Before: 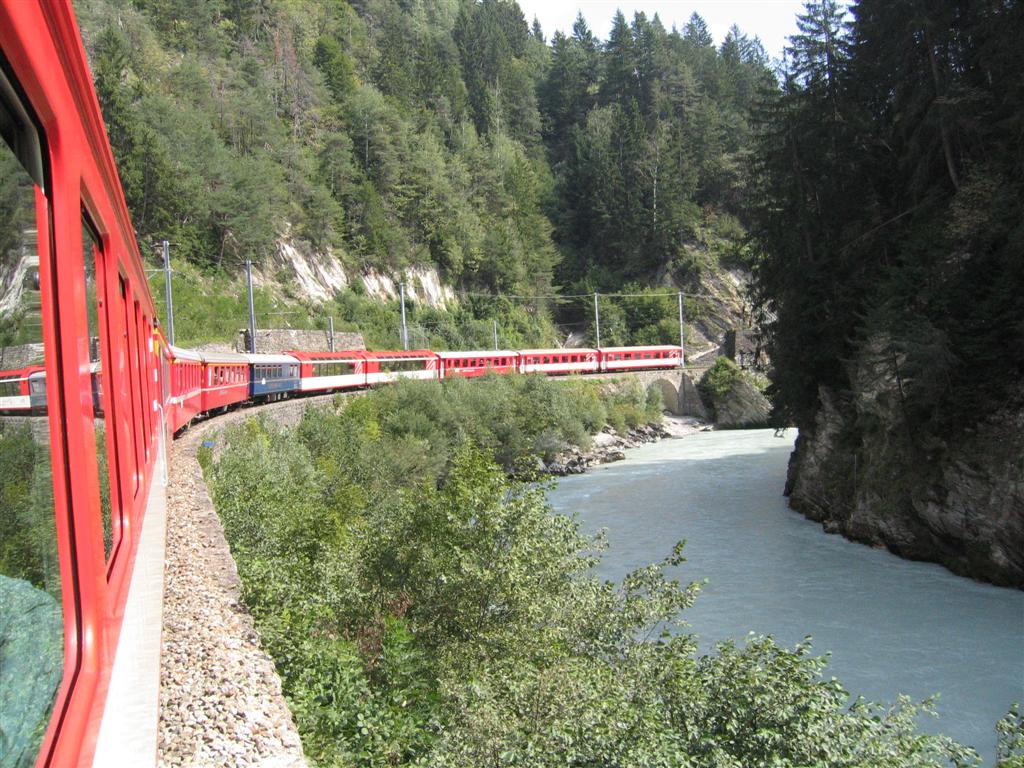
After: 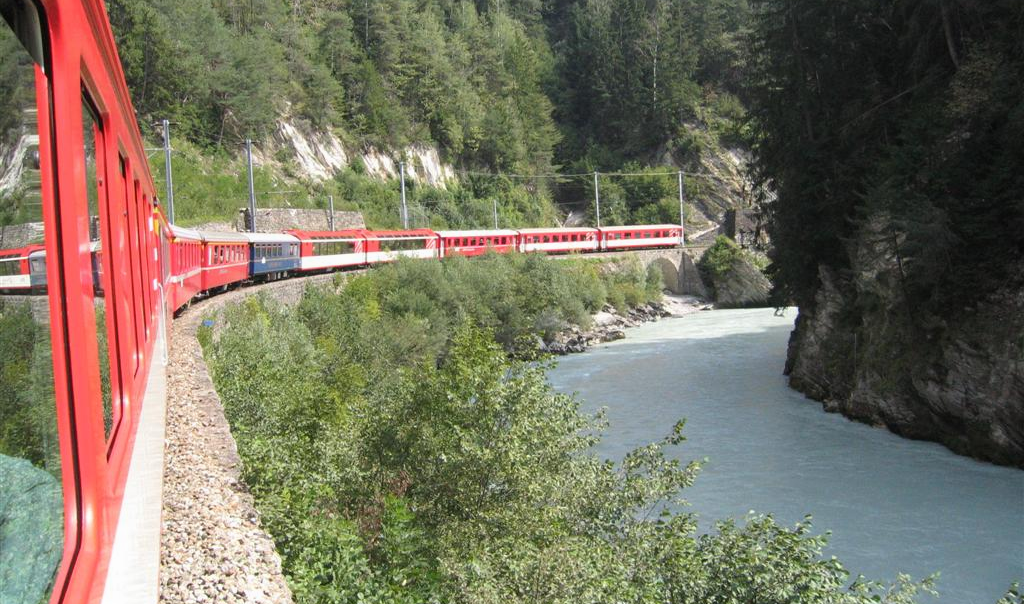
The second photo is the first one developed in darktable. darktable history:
crop and rotate: top 15.774%, bottom 5.506%
local contrast: mode bilateral grid, contrast 100, coarseness 100, detail 91%, midtone range 0.2
